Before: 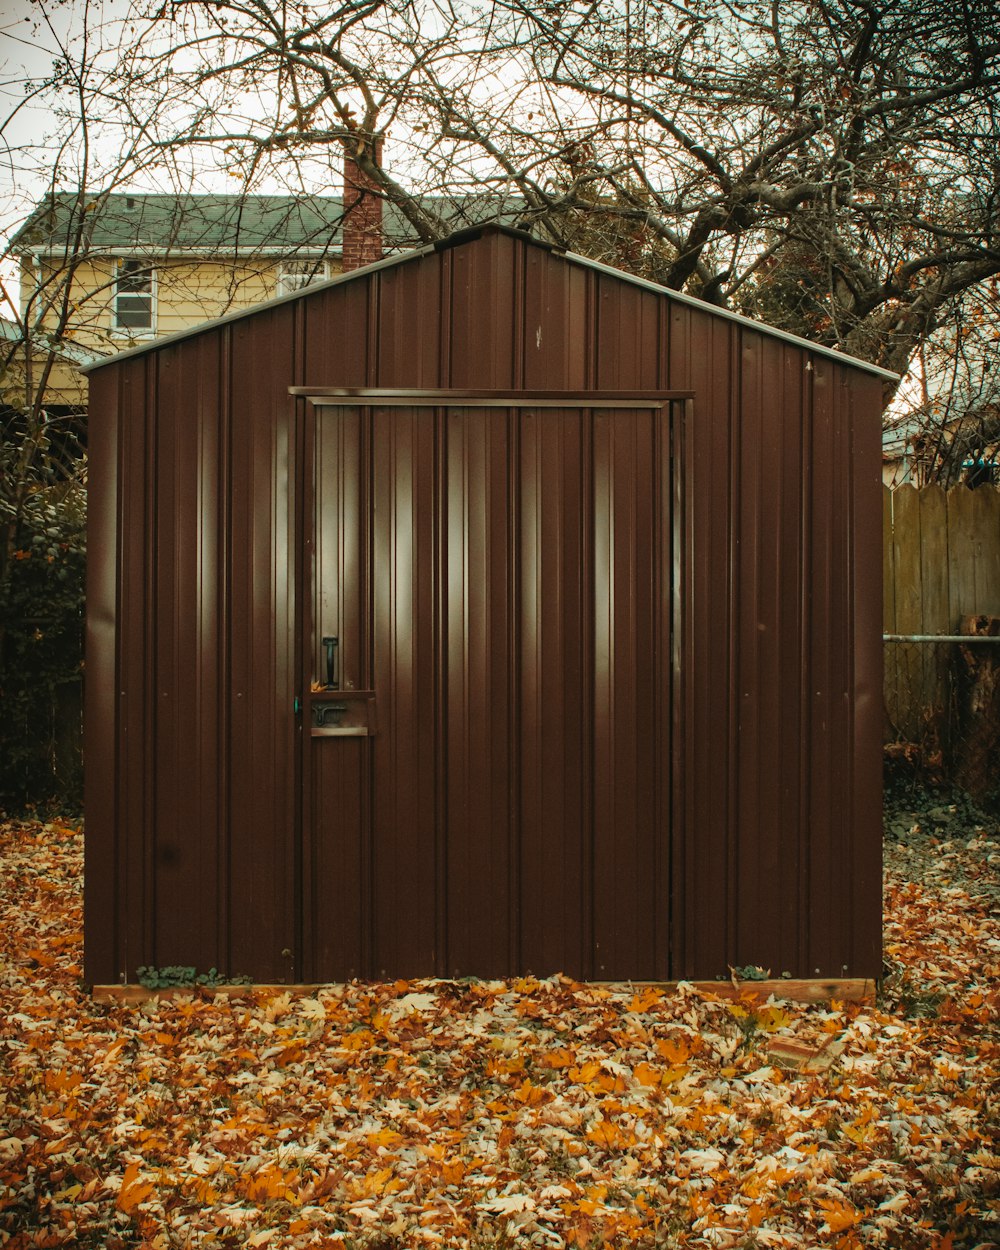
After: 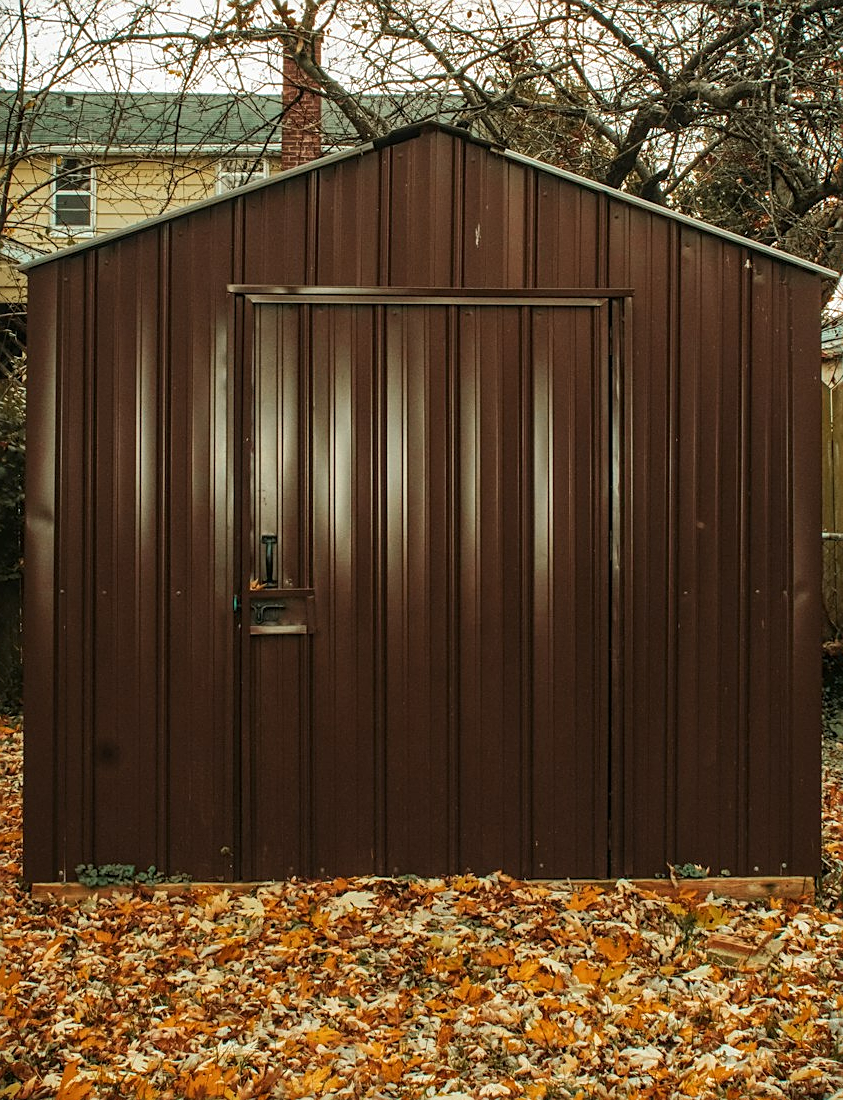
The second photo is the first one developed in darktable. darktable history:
local contrast: on, module defaults
sharpen: on, module defaults
crop: left 6.131%, top 8.197%, right 9.525%, bottom 3.795%
